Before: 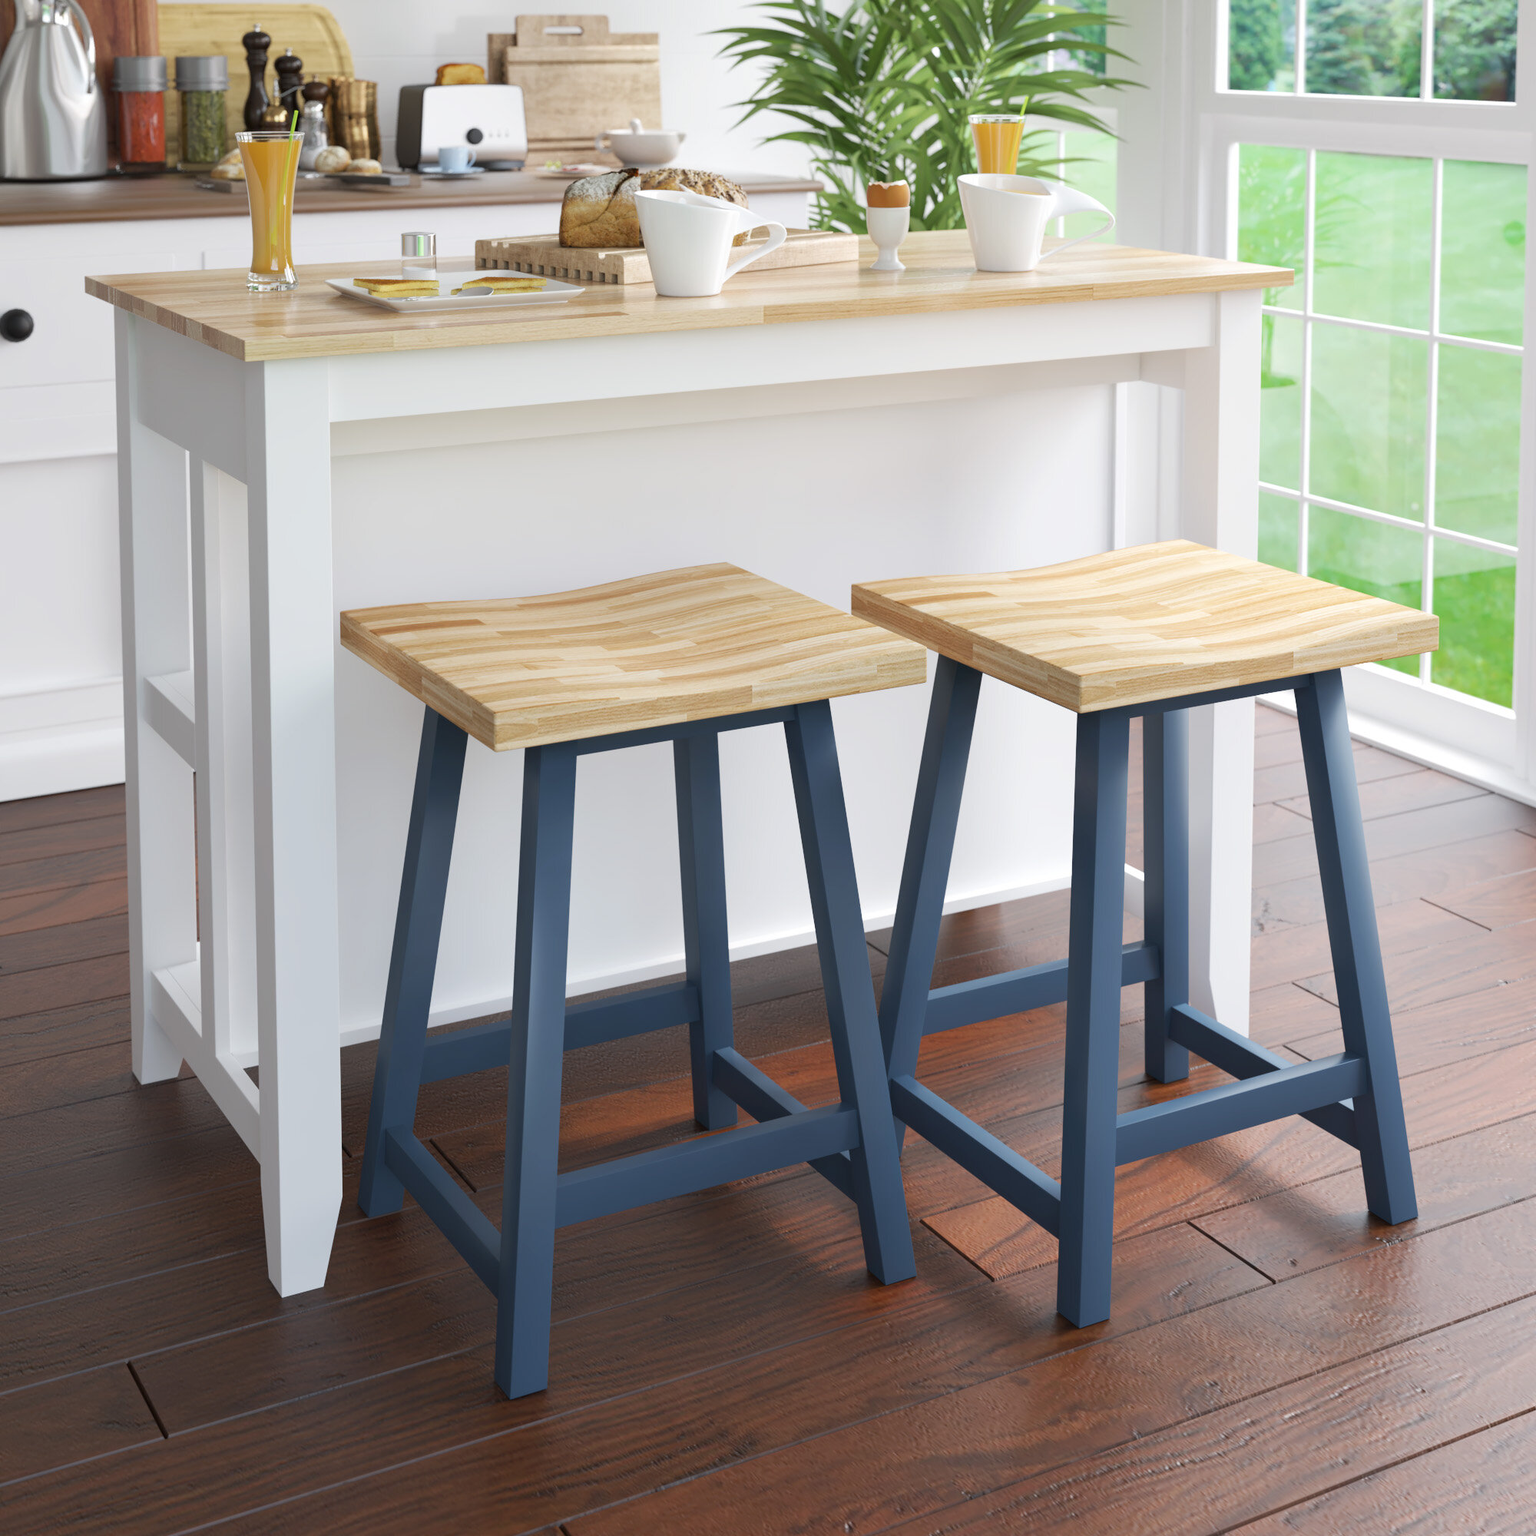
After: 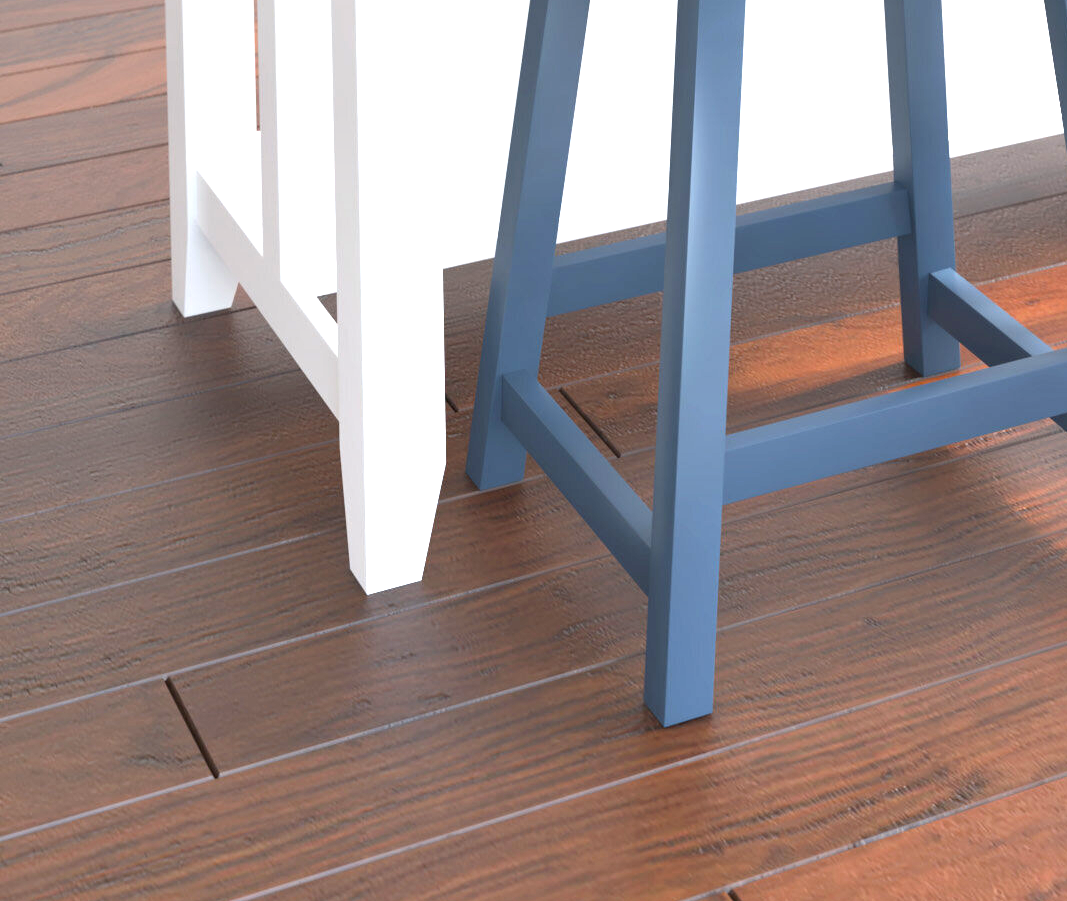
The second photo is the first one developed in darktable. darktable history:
exposure: black level correction 0, exposure 1.9 EV, compensate highlight preservation false
graduated density: on, module defaults
crop and rotate: top 54.778%, right 46.61%, bottom 0.159%
